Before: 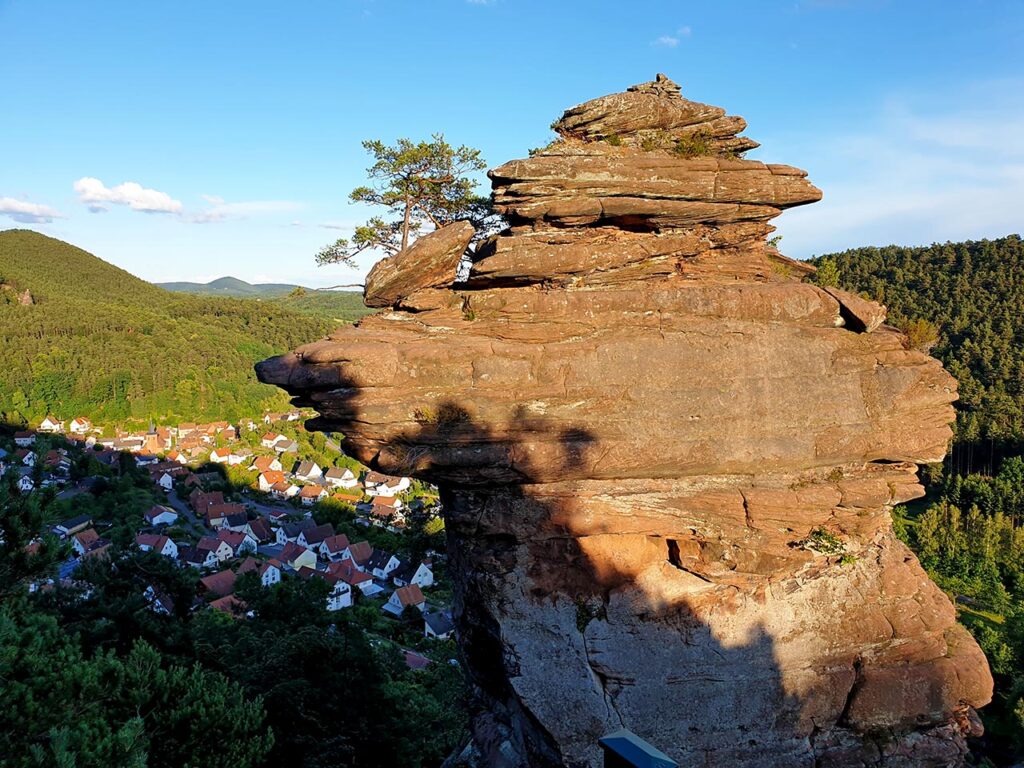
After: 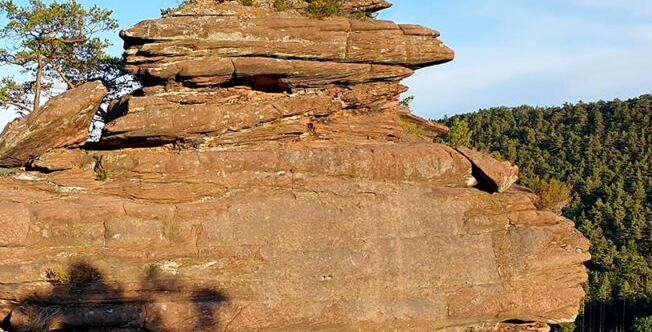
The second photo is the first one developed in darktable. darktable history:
color balance: contrast fulcrum 17.78%
crop: left 36.005%, top 18.293%, right 0.31%, bottom 38.444%
